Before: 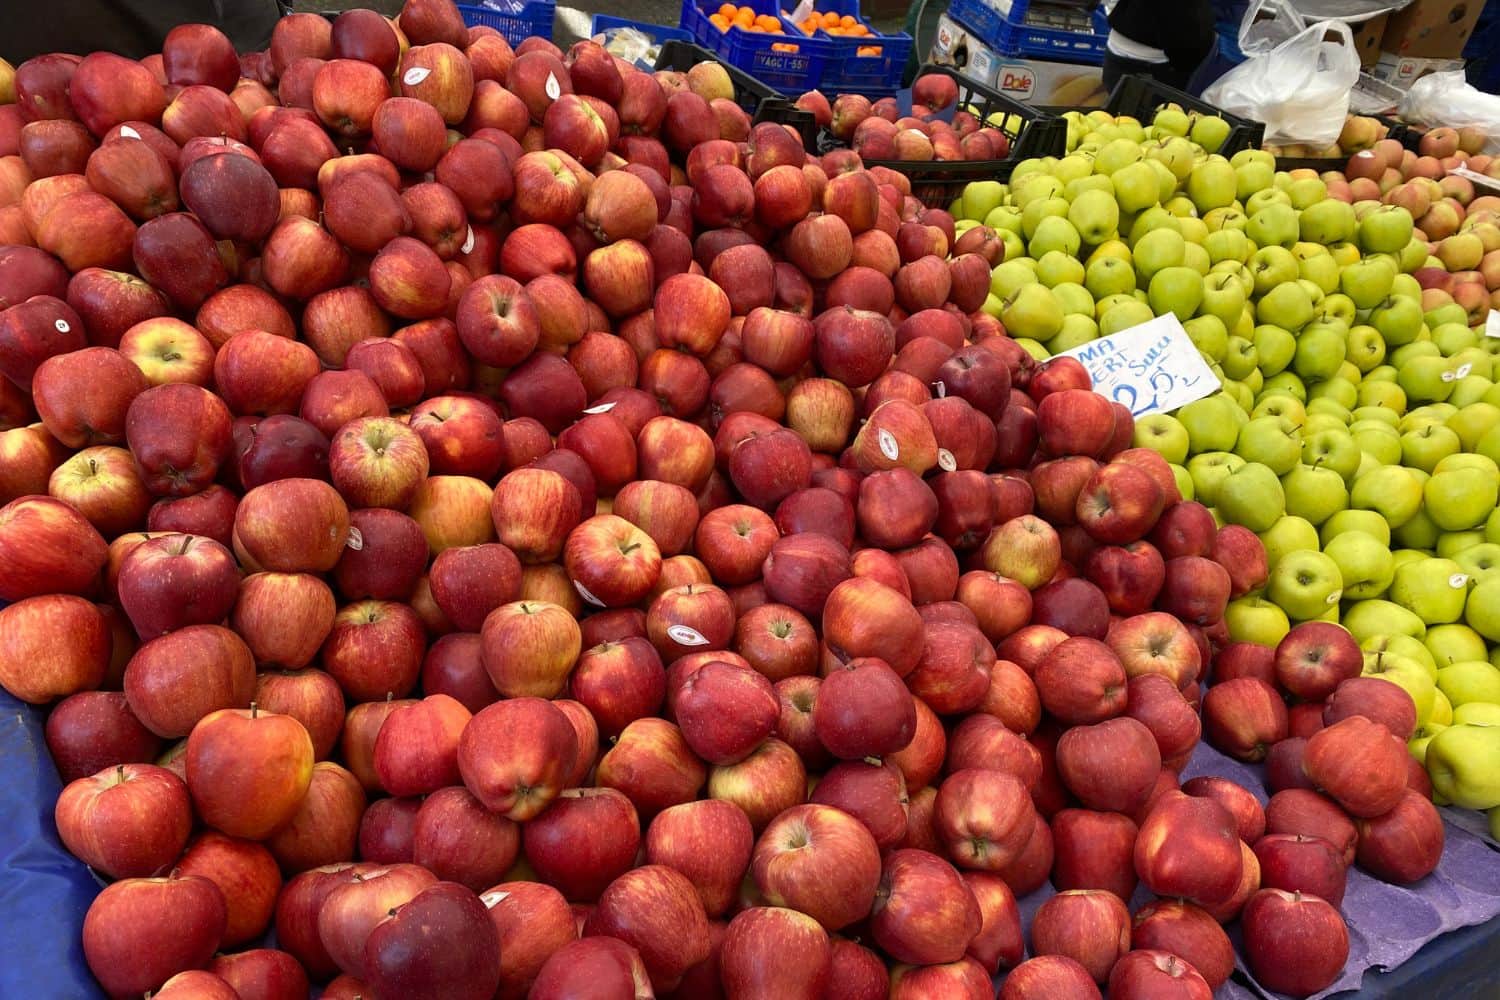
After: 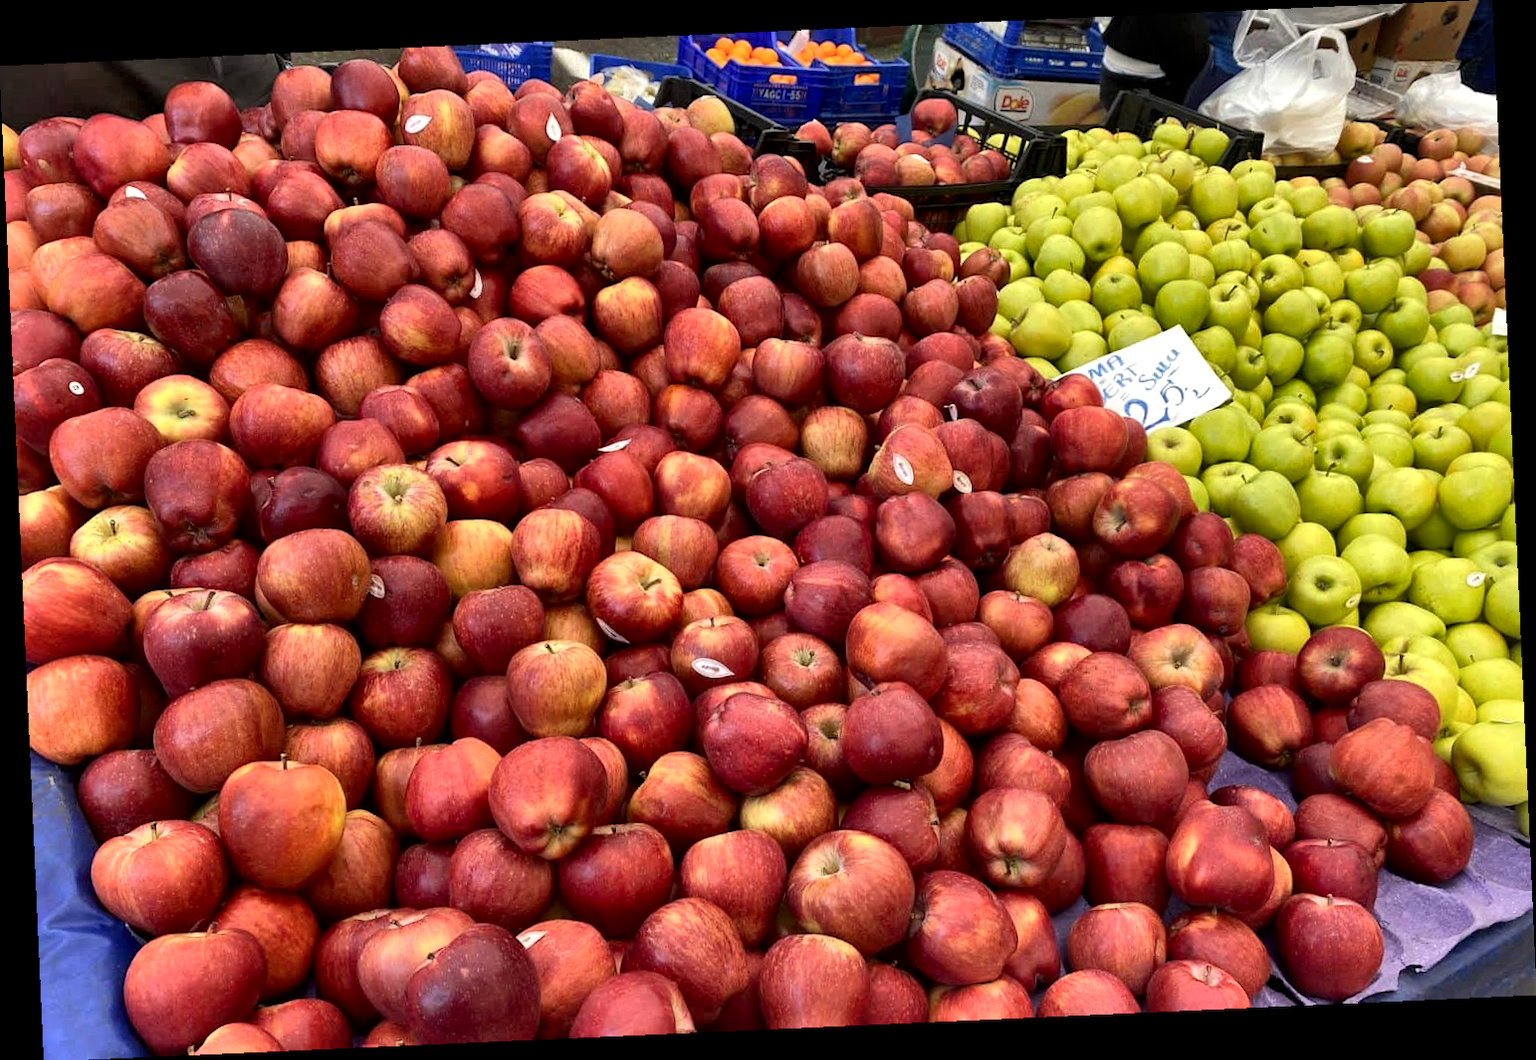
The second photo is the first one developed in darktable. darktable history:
shadows and highlights: radius 118.69, shadows 42.21, highlights -61.56, soften with gaussian
rotate and perspective: rotation -2.56°, automatic cropping off
local contrast: mode bilateral grid, contrast 20, coarseness 50, detail 171%, midtone range 0.2
